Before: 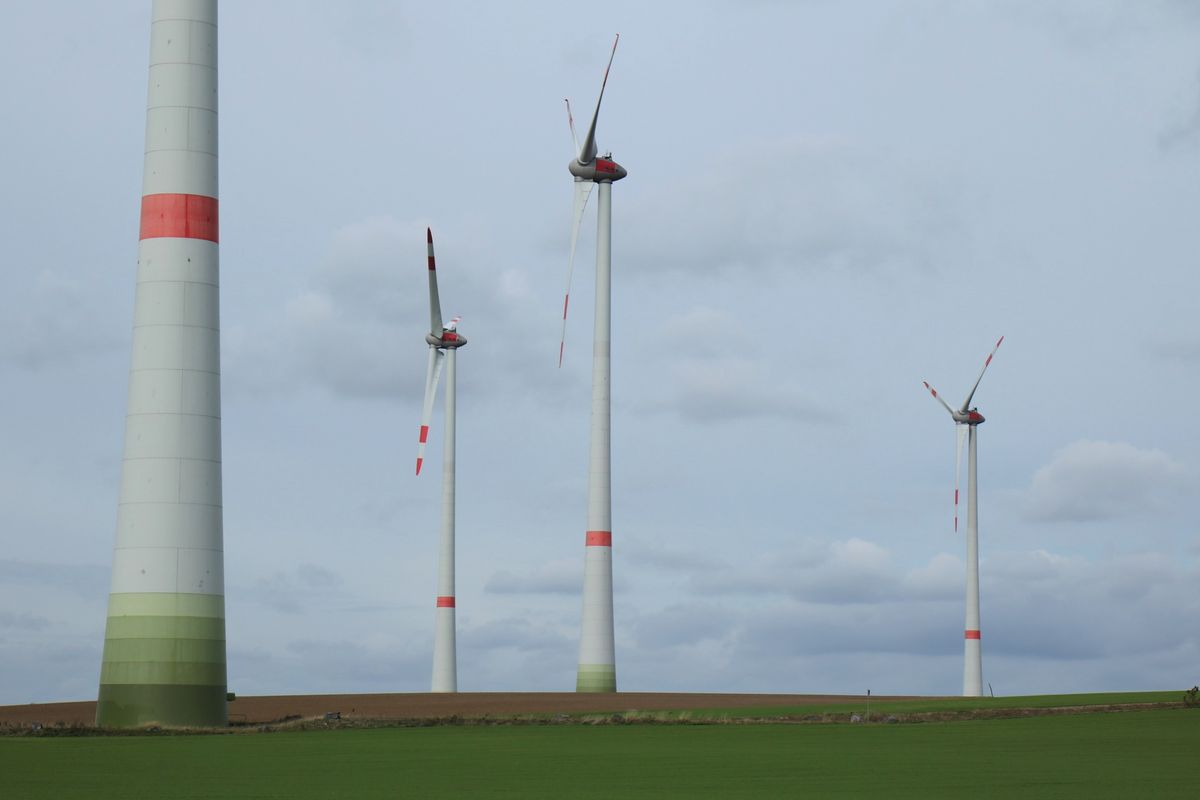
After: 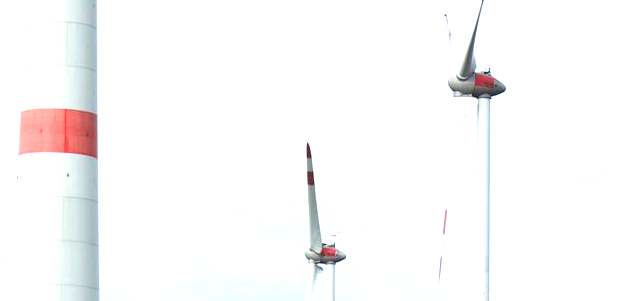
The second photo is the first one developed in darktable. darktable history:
exposure: black level correction 0, exposure 1.45 EV, compensate highlight preservation false
crop: left 10.12%, top 10.697%, right 36.444%, bottom 51.573%
contrast equalizer: octaves 7, y [[0.5, 0.5, 0.472, 0.5, 0.5, 0.5], [0.5 ×6], [0.5 ×6], [0 ×6], [0 ×6]]
color calibration: illuminant same as pipeline (D50), adaptation XYZ, x 0.346, y 0.357, temperature 5018.44 K
